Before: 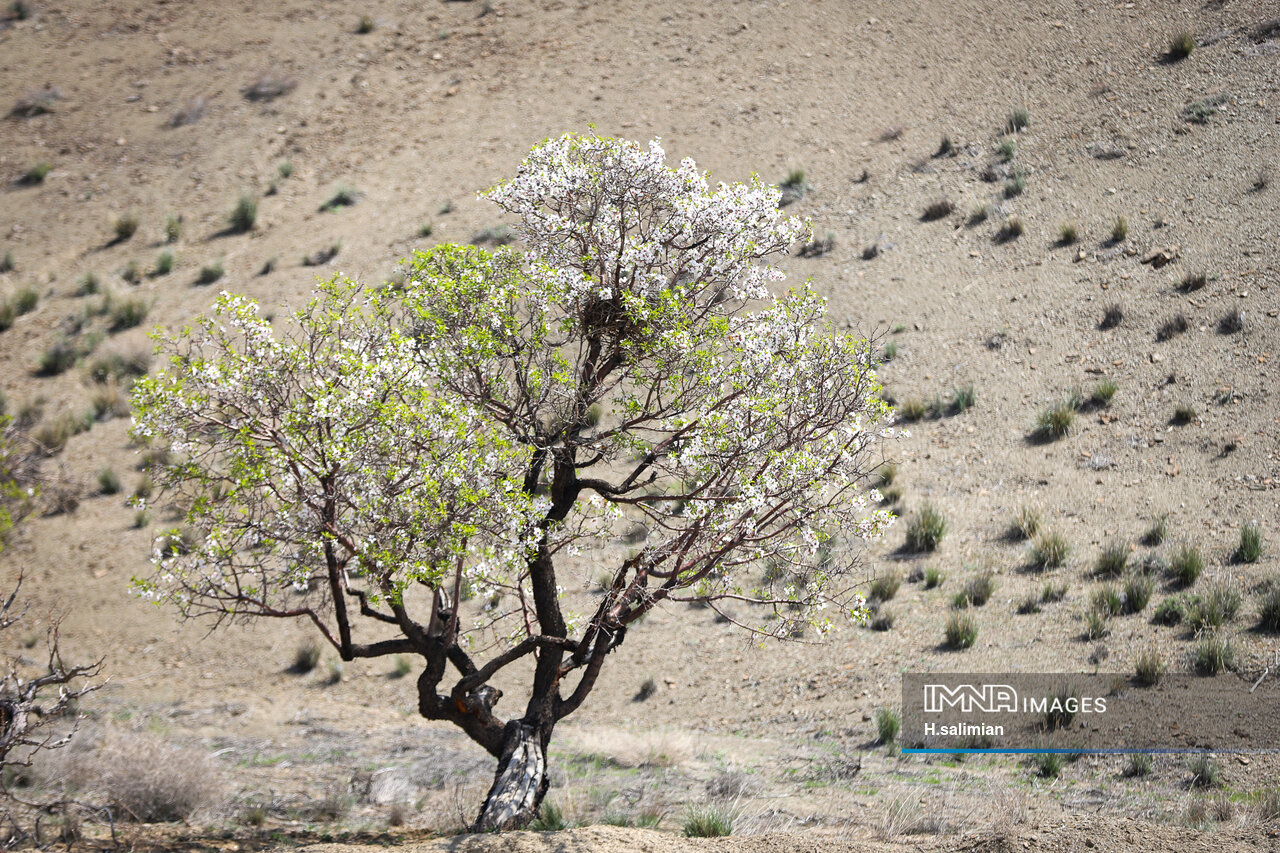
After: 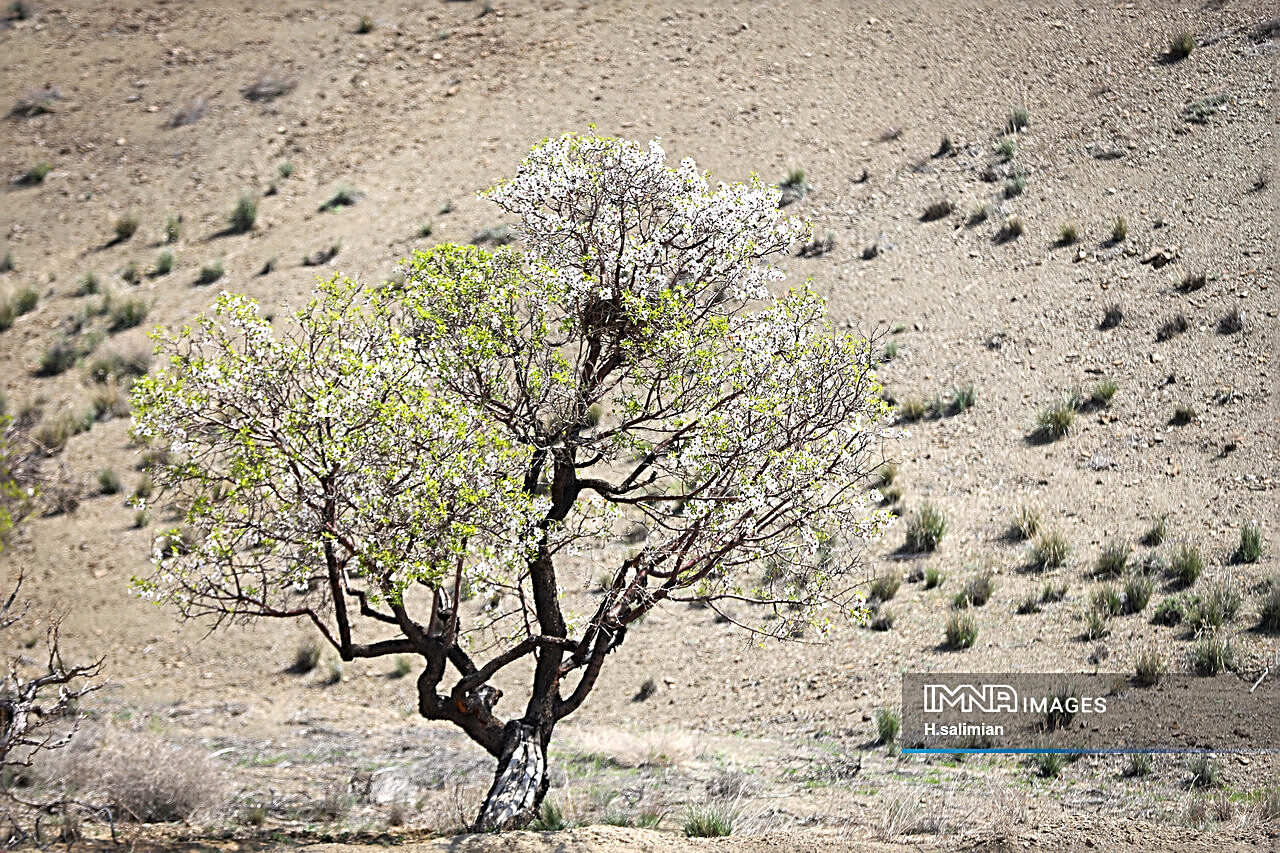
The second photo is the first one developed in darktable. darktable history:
exposure: exposure 0.207 EV, compensate highlight preservation false
sharpen: radius 3.025, amount 0.757
